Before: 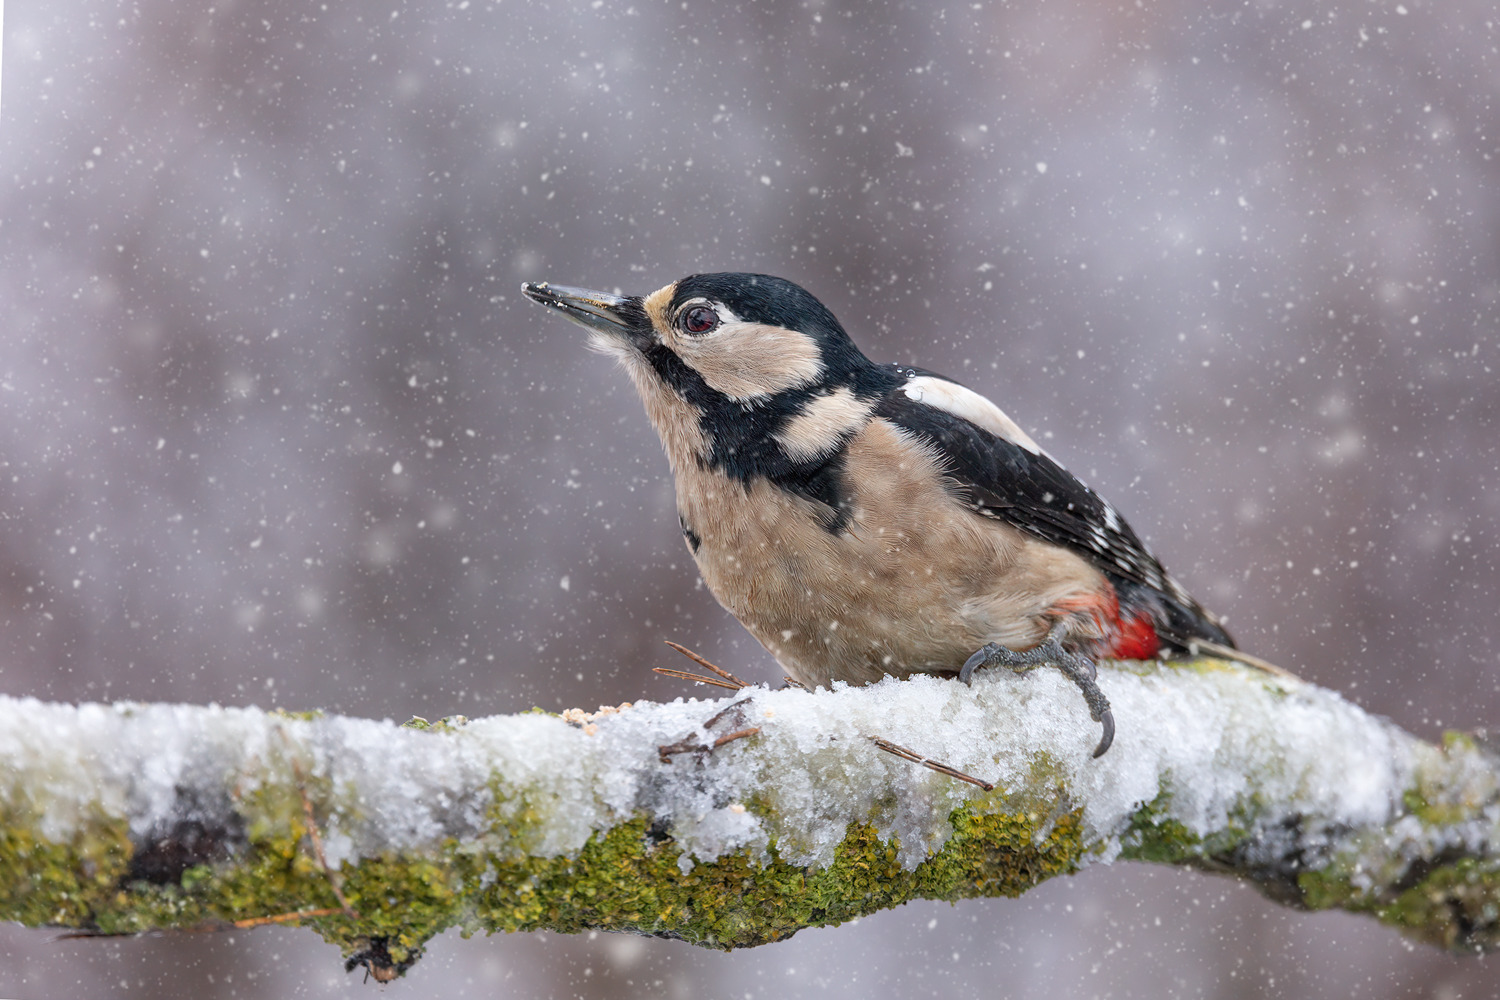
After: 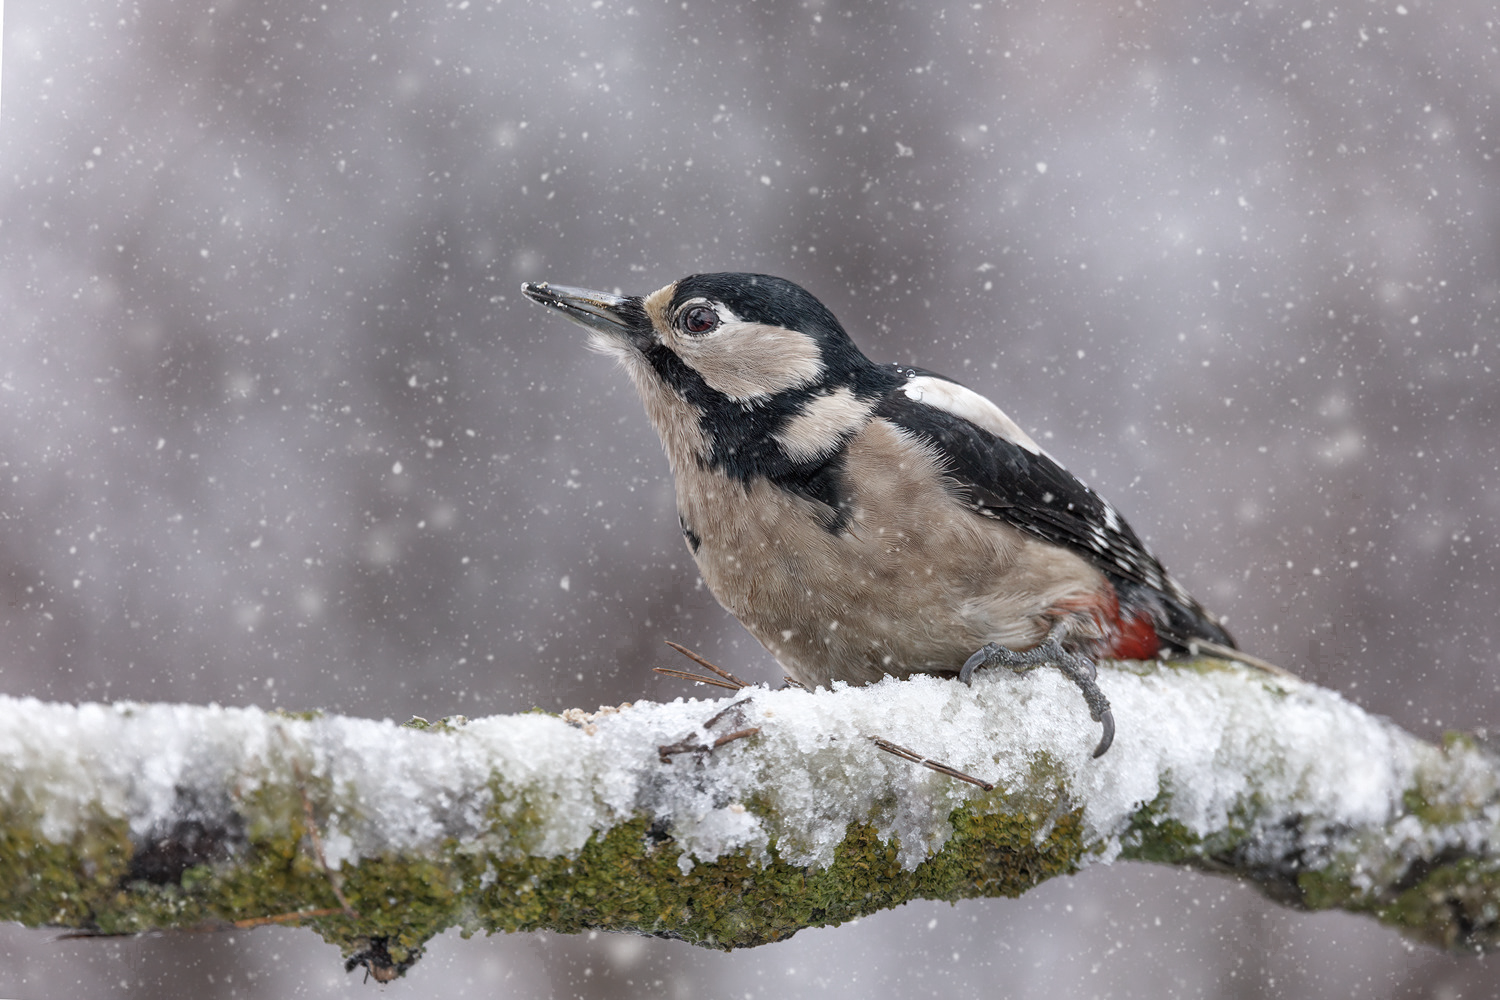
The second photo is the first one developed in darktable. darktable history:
color zones: curves: ch0 [(0.287, 0.048) (0.493, 0.484) (0.737, 0.816)]; ch1 [(0, 0) (0.143, 0) (0.286, 0) (0.429, 0) (0.571, 0) (0.714, 0) (0.857, 0)], mix -64.77%
